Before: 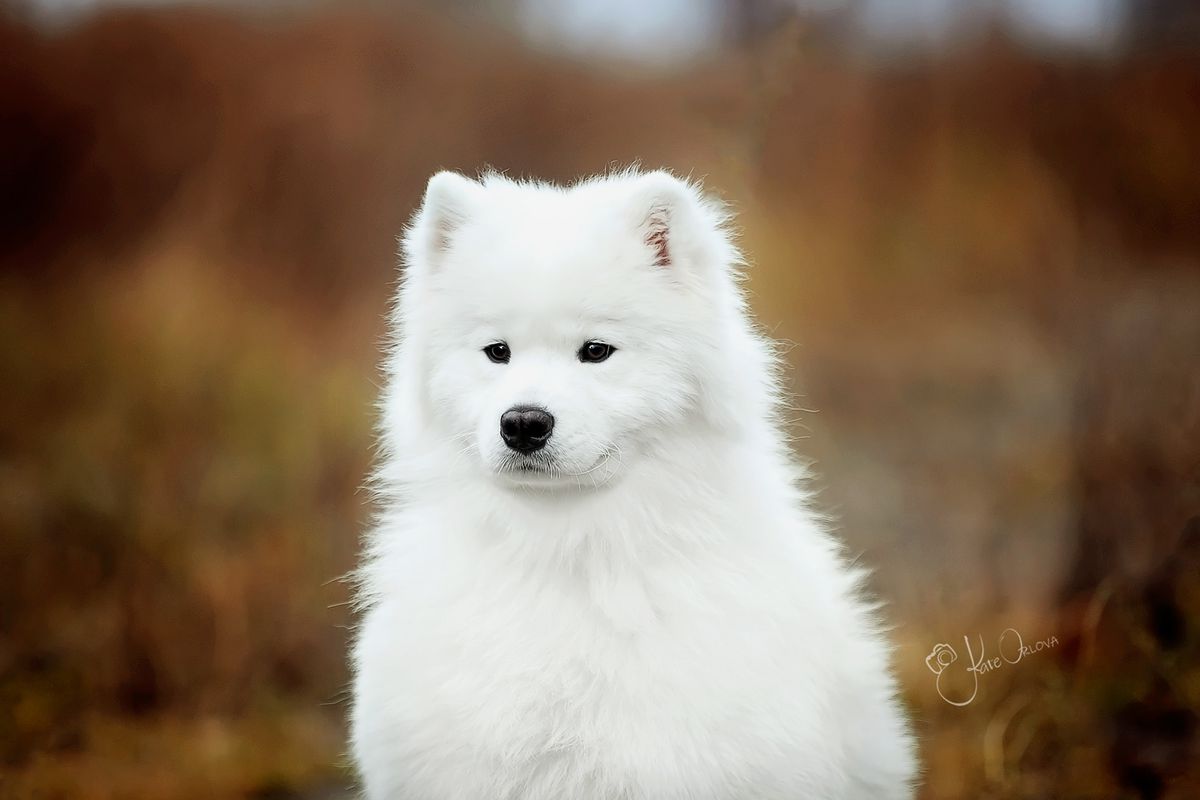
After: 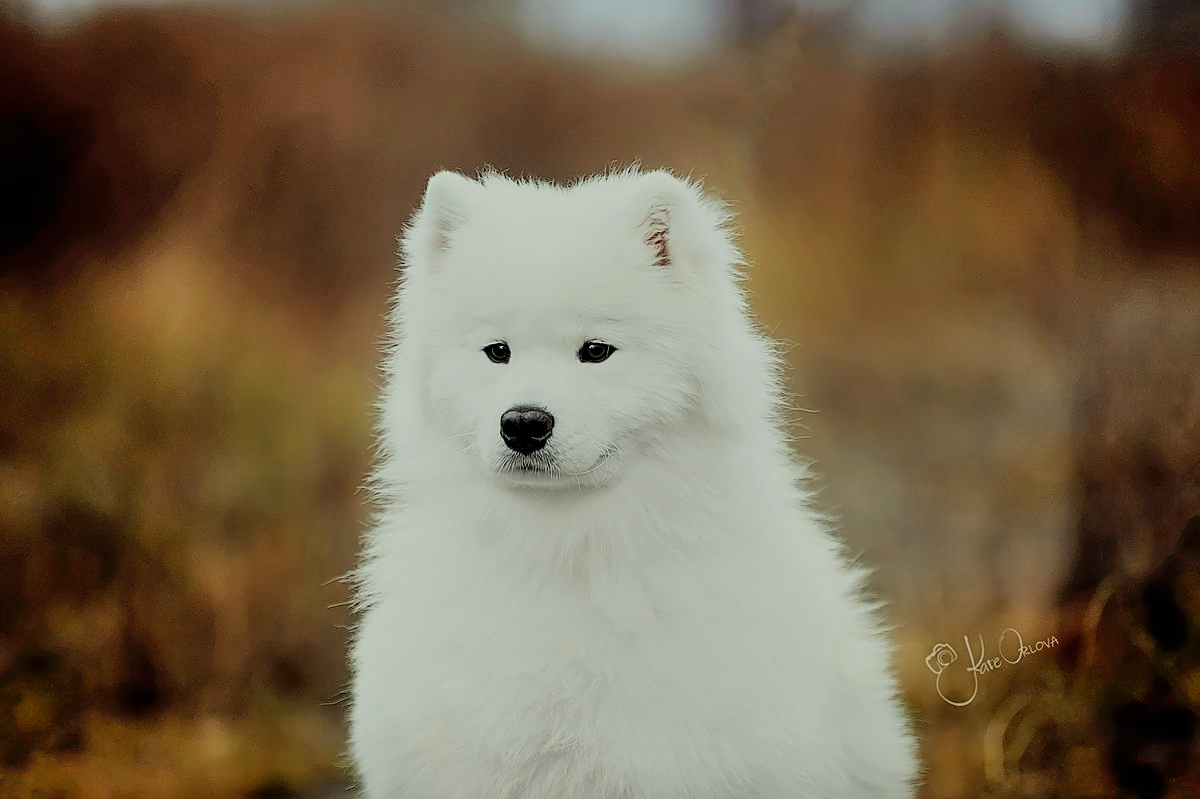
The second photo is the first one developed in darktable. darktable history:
exposure: exposure -0.181 EV, compensate exposure bias true, compensate highlight preservation false
crop: bottom 0.064%
color correction: highlights a* -4.24, highlights b* 6.97
sharpen: on, module defaults
shadows and highlights: low approximation 0.01, soften with gaussian
filmic rgb: black relative exposure -7.65 EV, white relative exposure 4.56 EV, hardness 3.61
